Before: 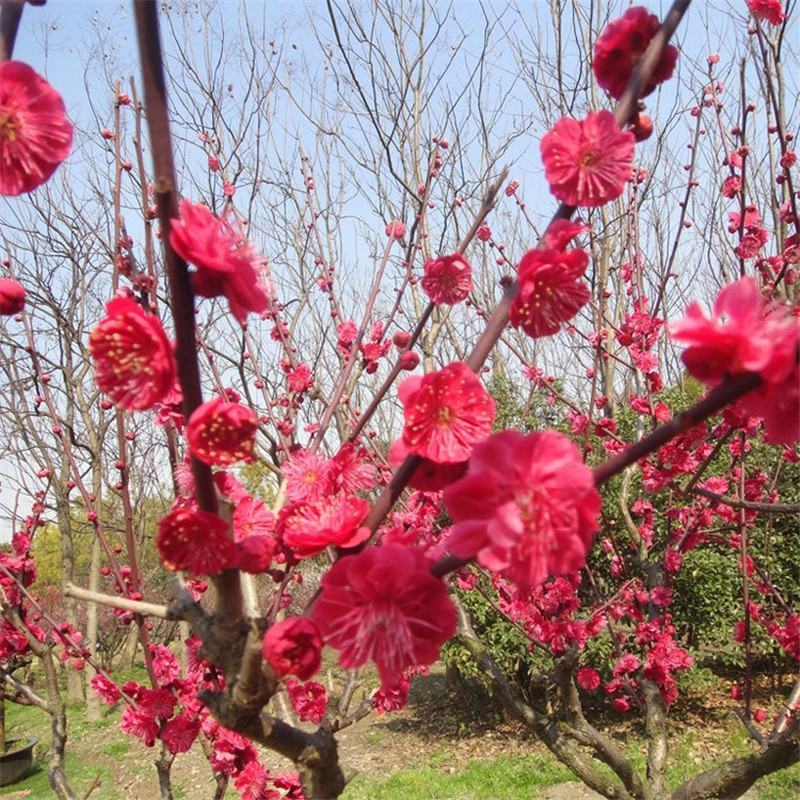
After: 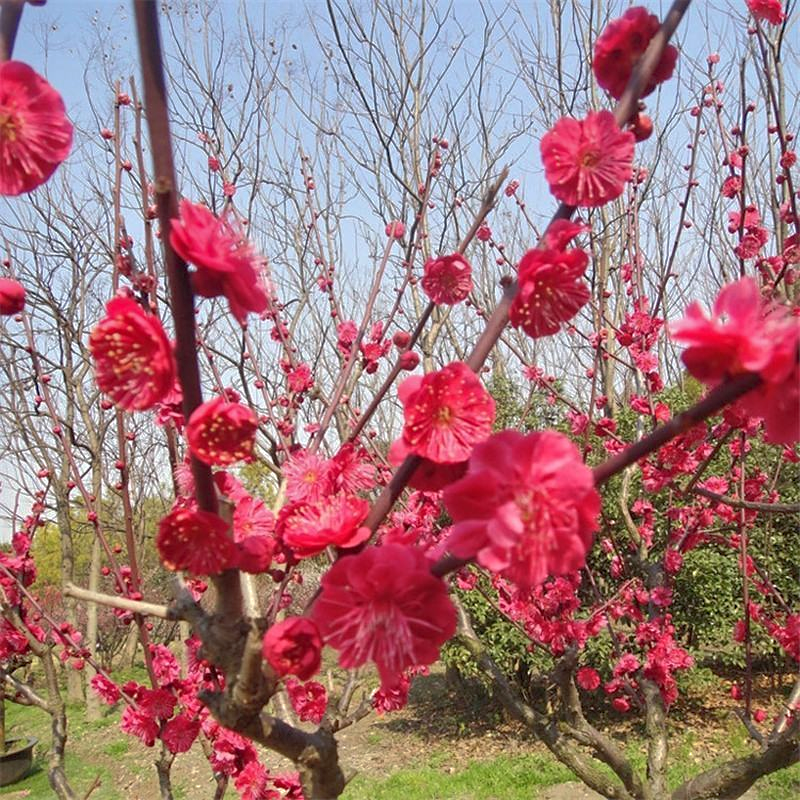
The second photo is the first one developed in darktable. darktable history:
contrast equalizer: y [[0.5, 0.486, 0.447, 0.446, 0.489, 0.5], [0.5 ×6], [0.5 ×6], [0 ×6], [0 ×6]], mix -0.303
shadows and highlights: on, module defaults
sharpen: amount 0.208
